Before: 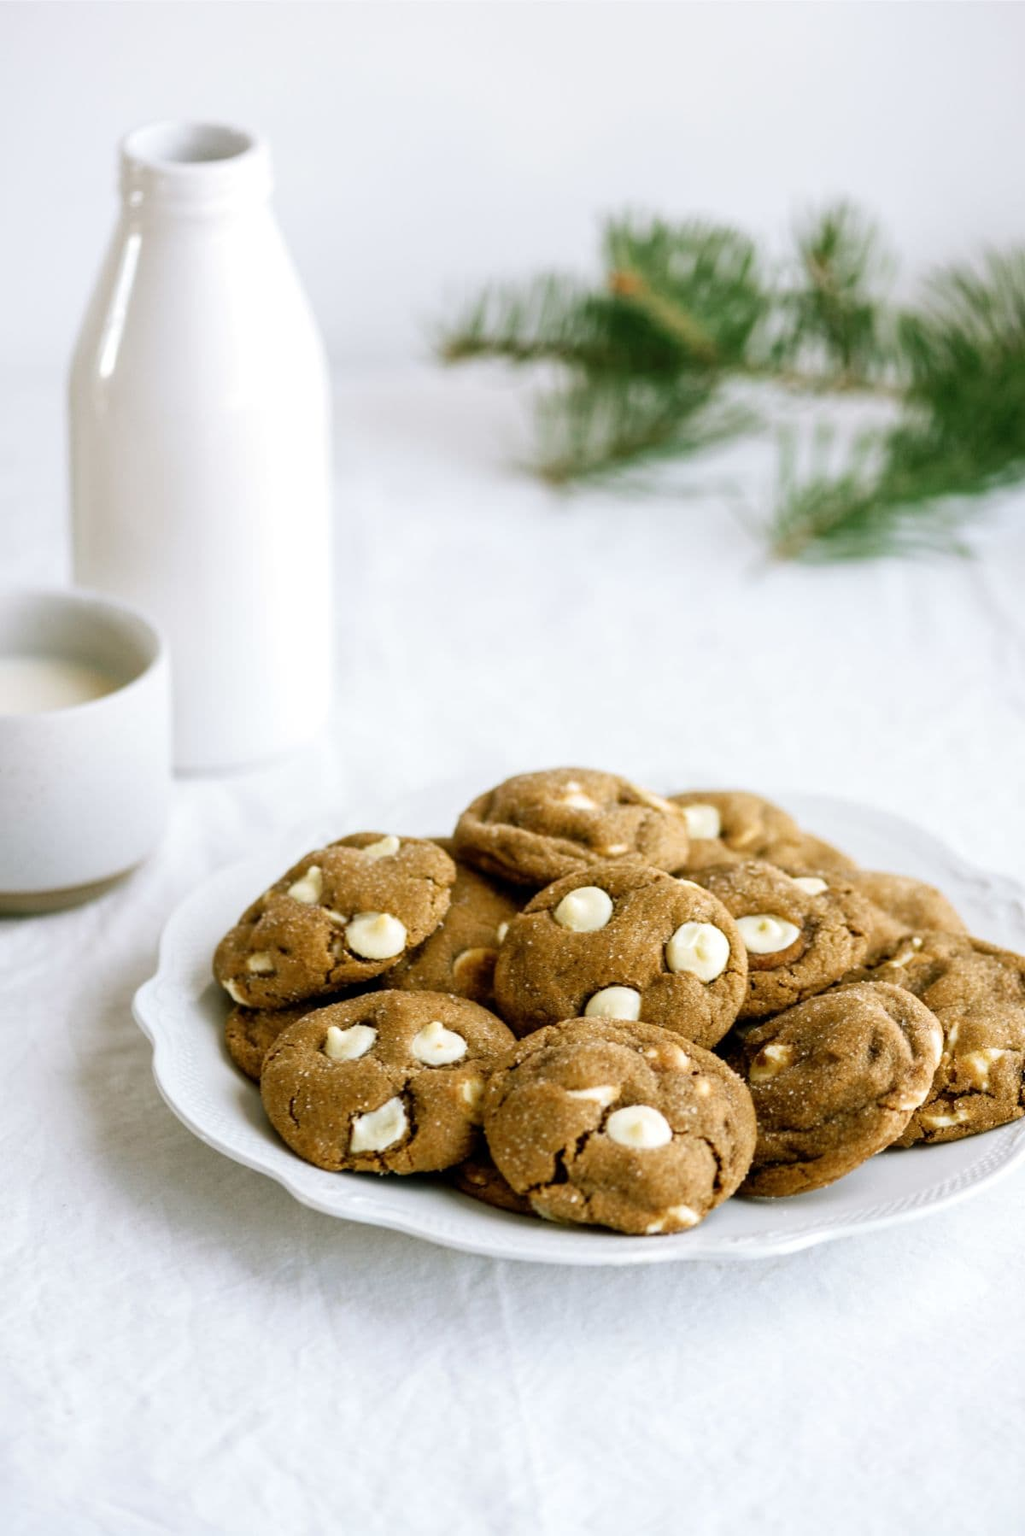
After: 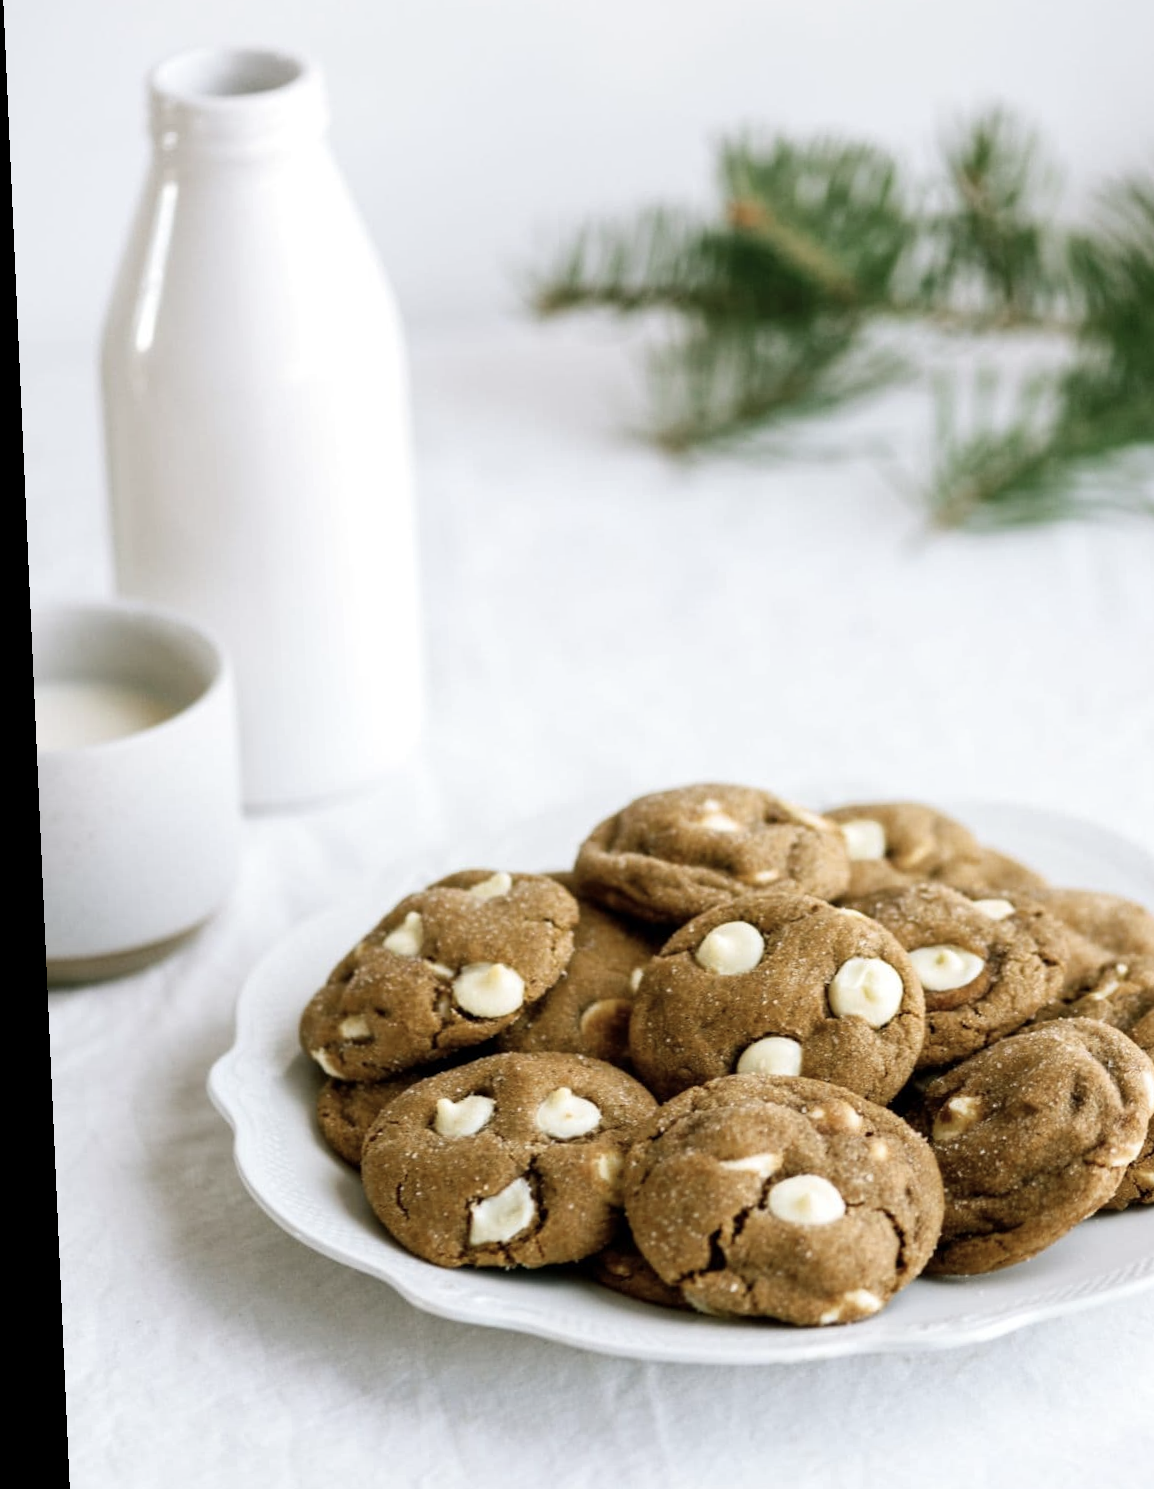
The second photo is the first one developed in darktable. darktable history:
crop: top 7.49%, right 9.717%, bottom 11.943%
contrast brightness saturation: contrast 0.06, brightness -0.01, saturation -0.23
rotate and perspective: rotation -2.56°, automatic cropping off
